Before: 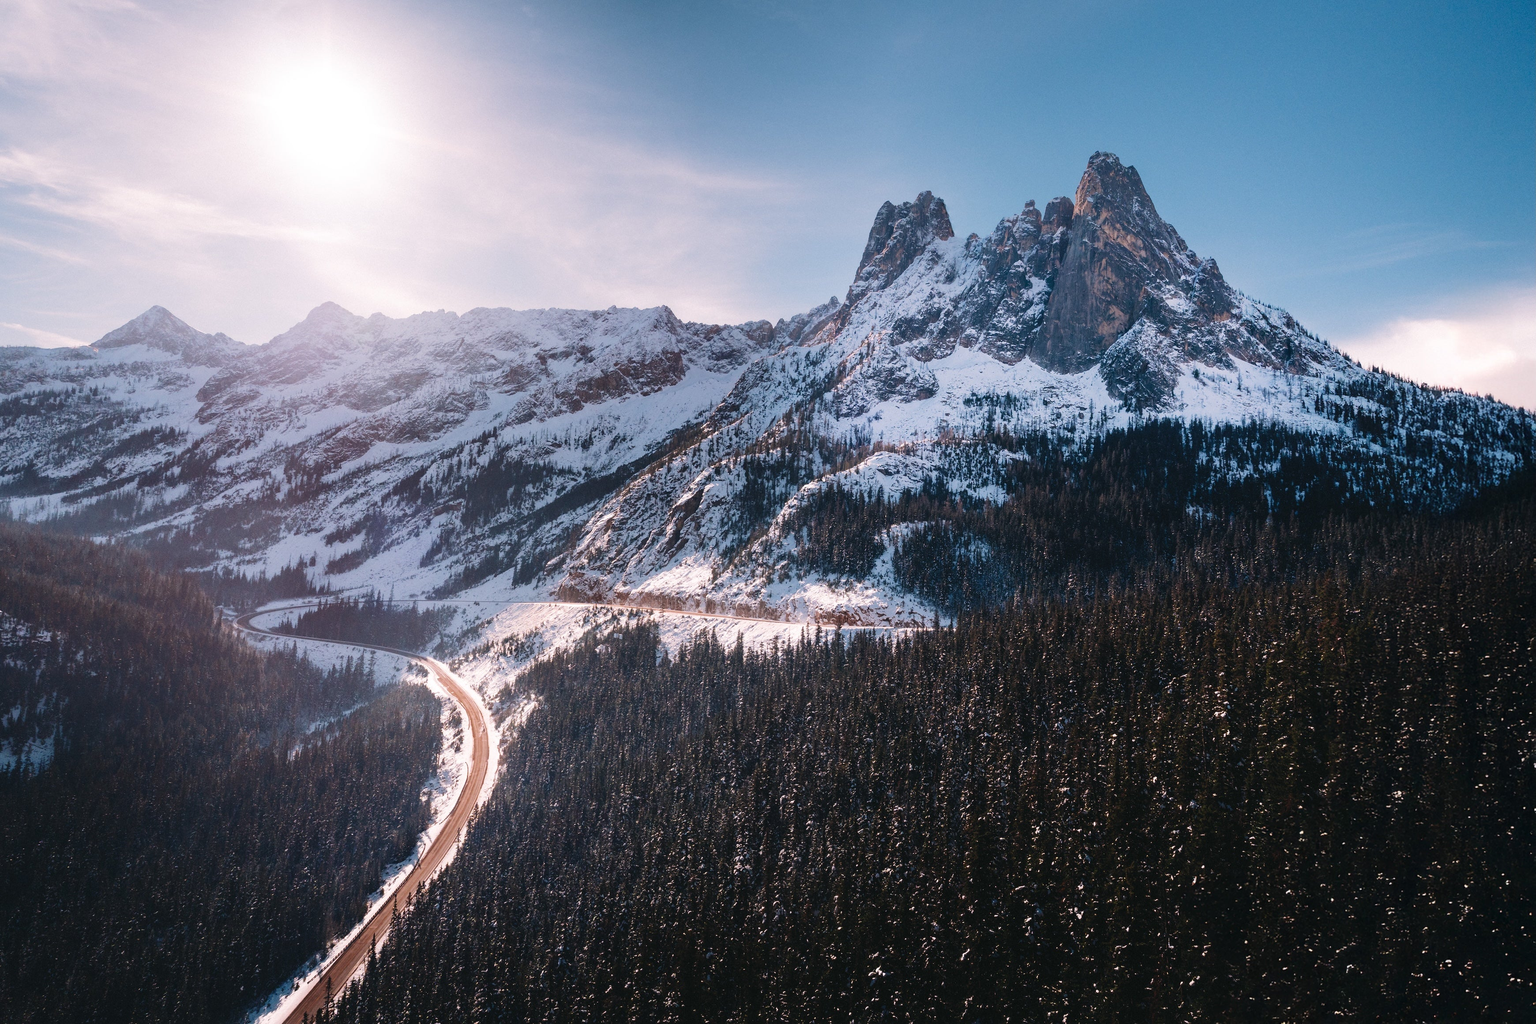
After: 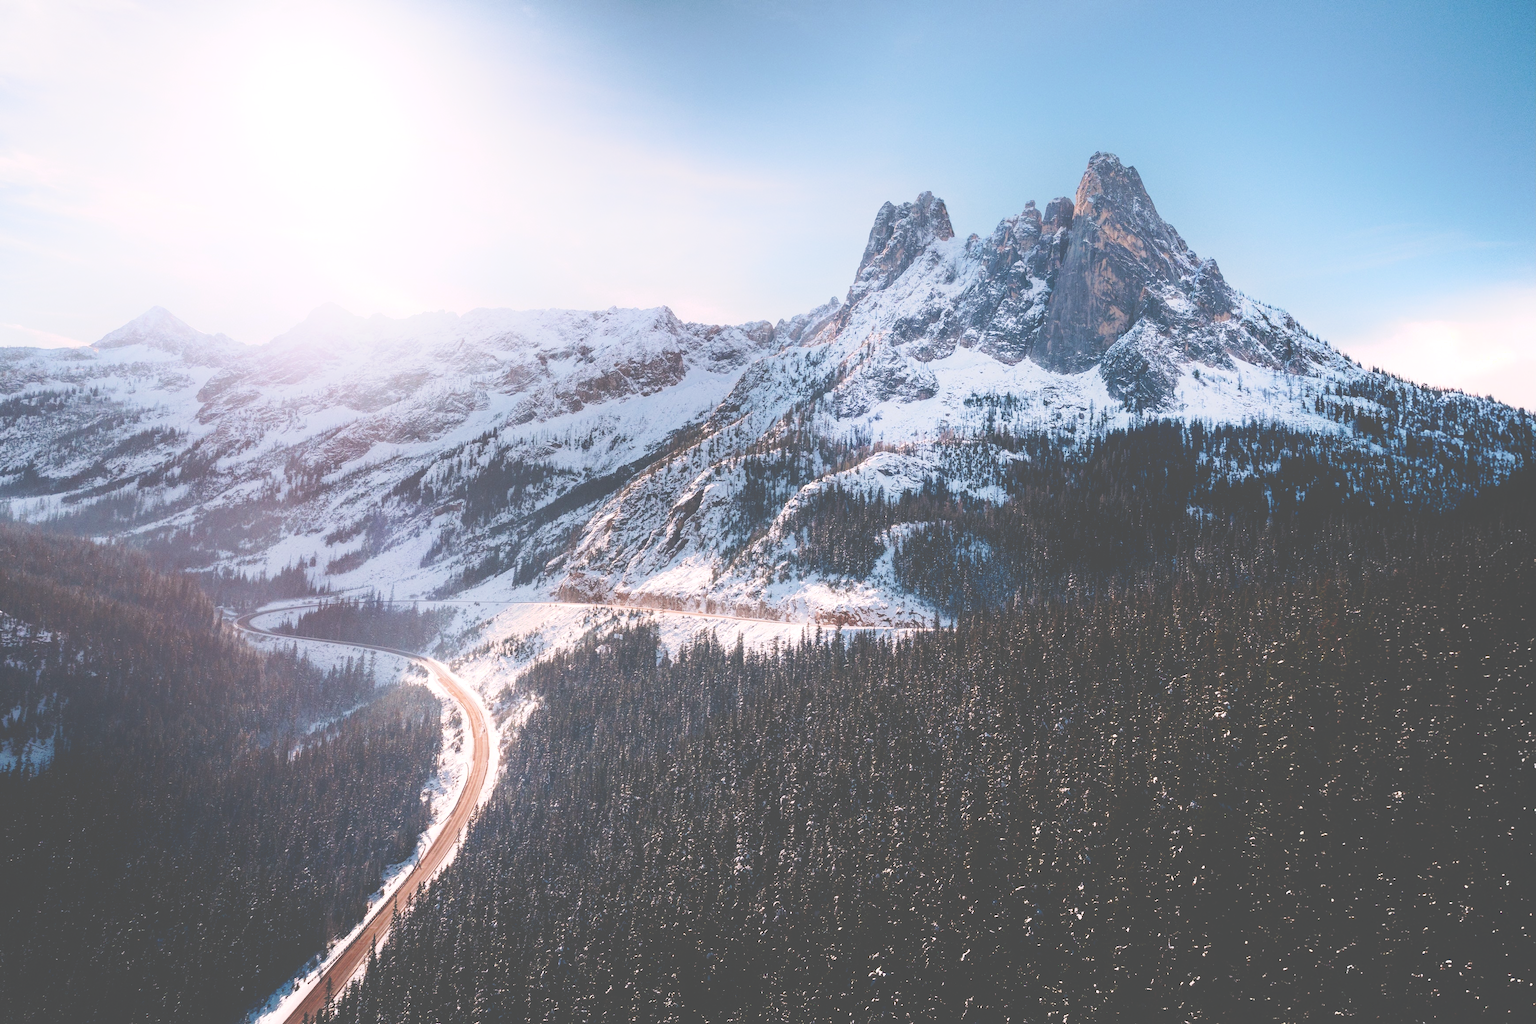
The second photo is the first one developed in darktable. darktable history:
tone curve: curves: ch0 [(0, 0) (0.003, 0.277) (0.011, 0.277) (0.025, 0.279) (0.044, 0.282) (0.069, 0.286) (0.1, 0.289) (0.136, 0.294) (0.177, 0.318) (0.224, 0.345) (0.277, 0.379) (0.335, 0.425) (0.399, 0.481) (0.468, 0.542) (0.543, 0.594) (0.623, 0.662) (0.709, 0.731) (0.801, 0.792) (0.898, 0.851) (1, 1)], preserve colors none
white balance: red 1, blue 1
shadows and highlights: shadows -62.32, white point adjustment -5.22, highlights 61.59
levels: levels [0, 0.435, 0.917]
